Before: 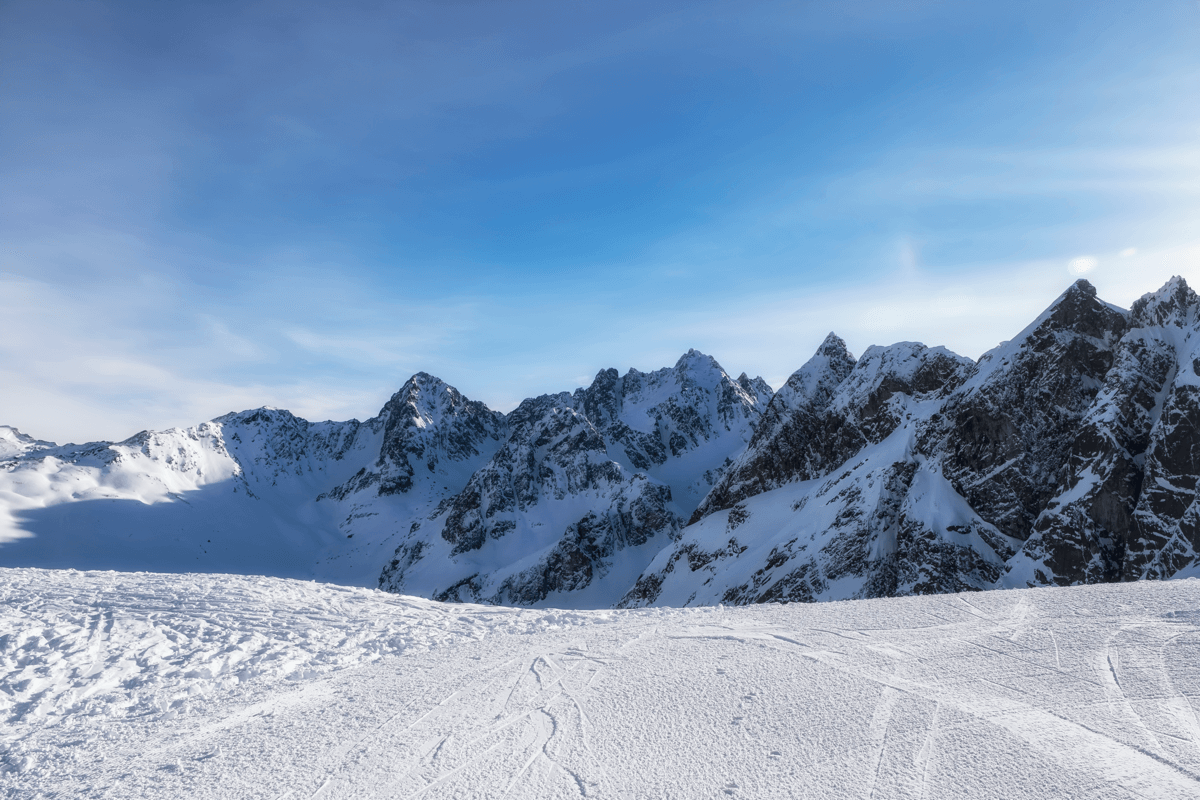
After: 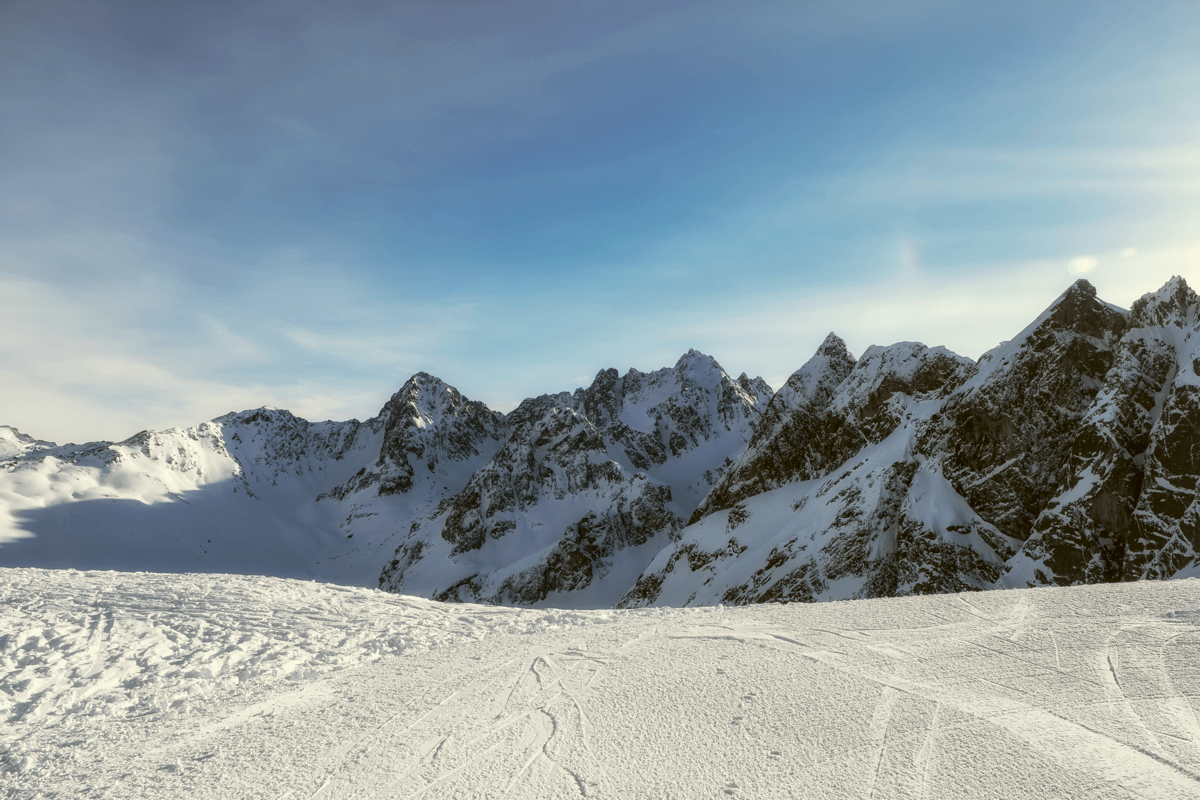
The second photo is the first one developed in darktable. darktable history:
color correction: highlights a* -1.78, highlights b* 10.27, shadows a* 0.387, shadows b* 19.42
